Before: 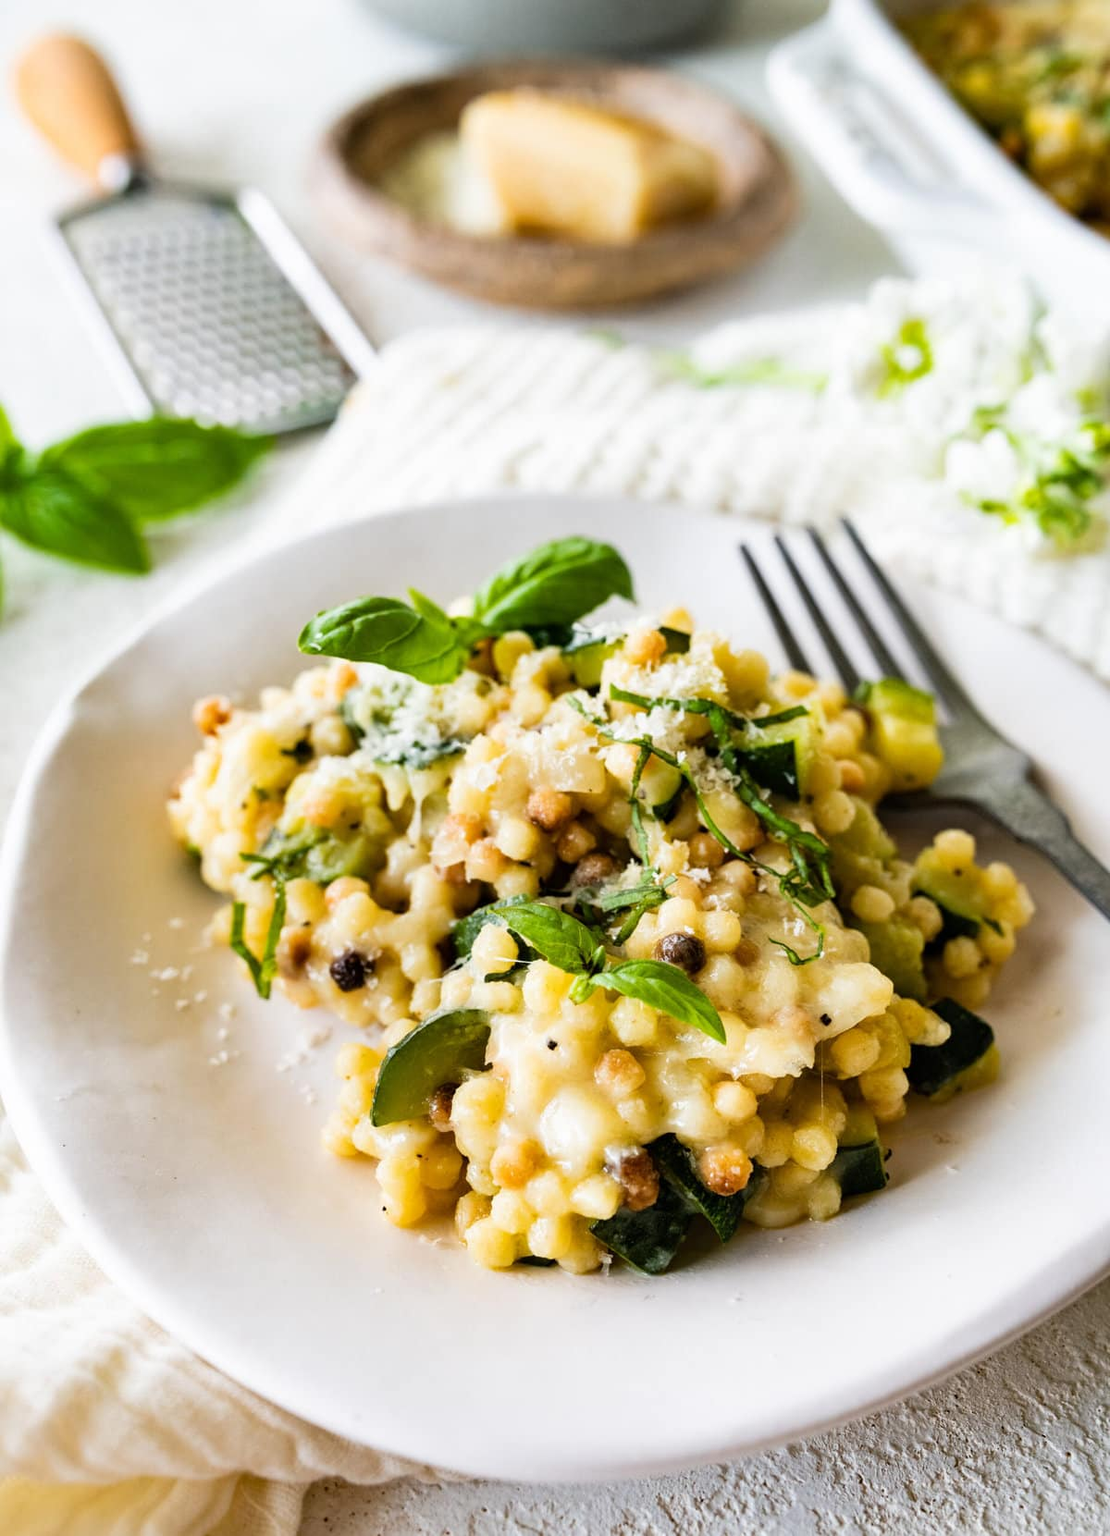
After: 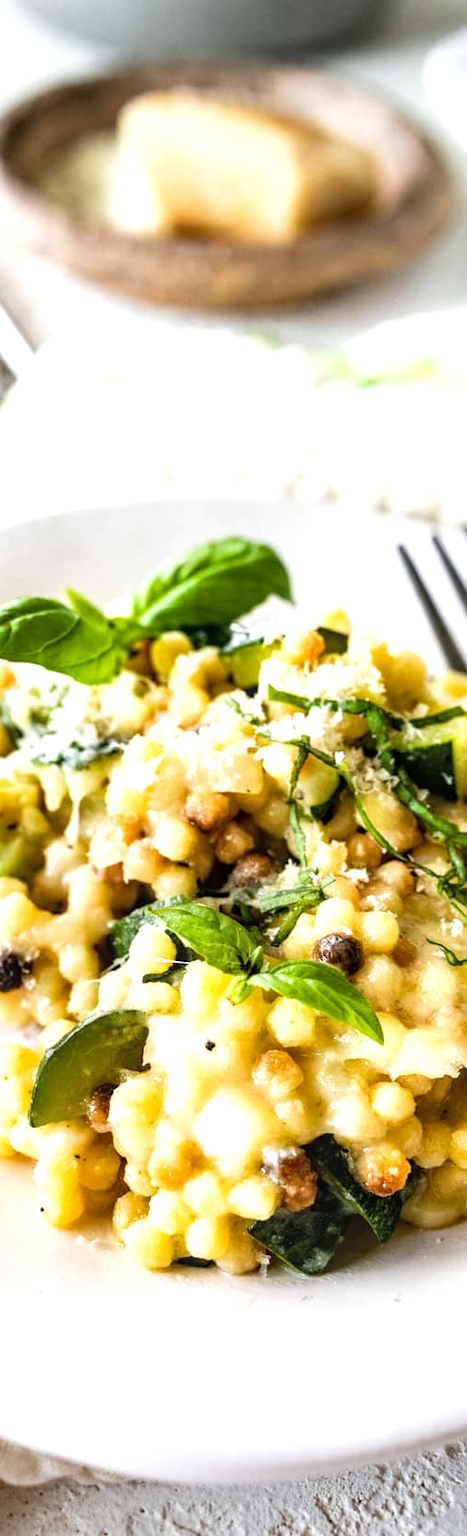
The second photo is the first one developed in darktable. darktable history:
crop: left 30.873%, right 27.005%
local contrast: on, module defaults
vignetting: fall-off start 97.55%, fall-off radius 99.38%, brightness -0.292, width/height ratio 1.37
exposure: black level correction 0.001, exposure 0.499 EV, compensate highlight preservation false
